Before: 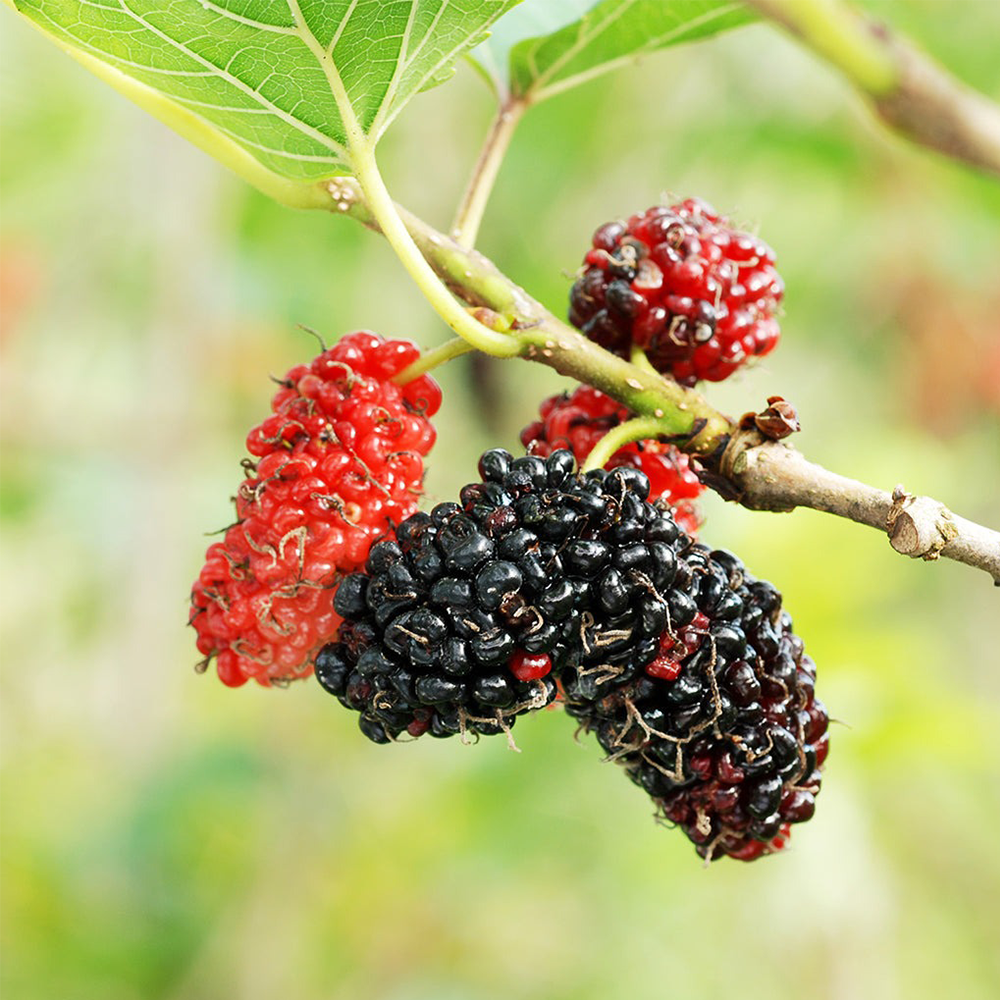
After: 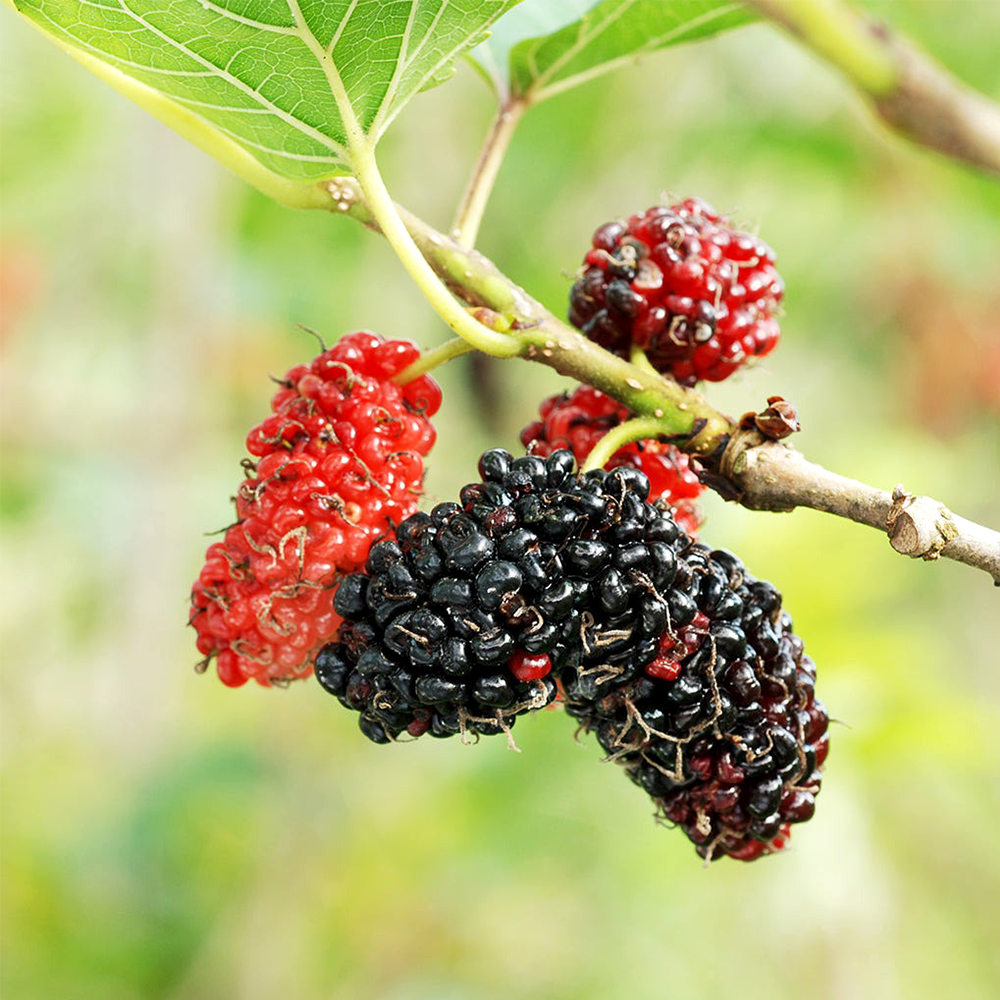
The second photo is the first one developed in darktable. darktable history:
local contrast: highlights 104%, shadows 98%, detail 119%, midtone range 0.2
